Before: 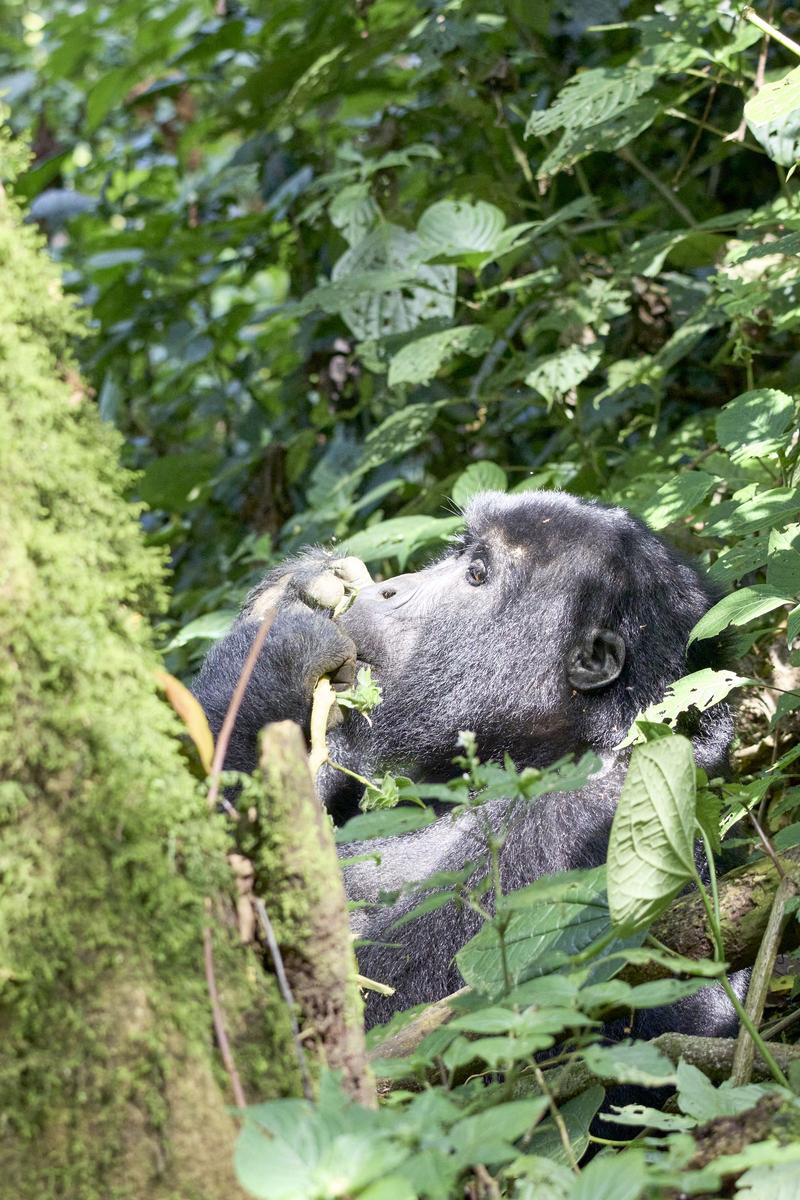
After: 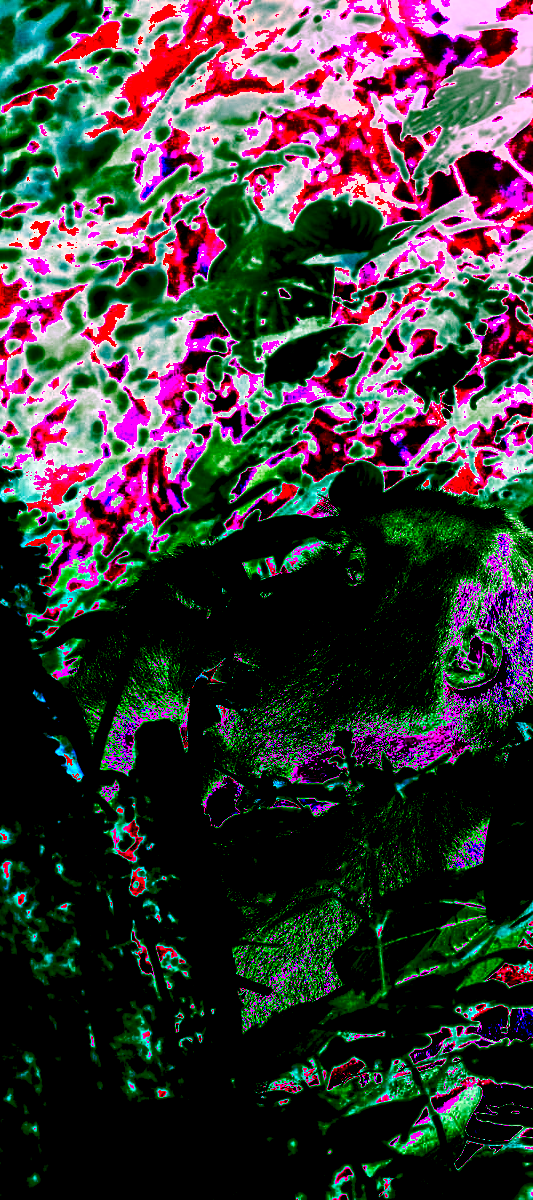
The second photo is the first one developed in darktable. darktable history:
shadows and highlights: soften with gaussian
white balance: red 8, blue 8
crop: left 15.419%, right 17.914%
